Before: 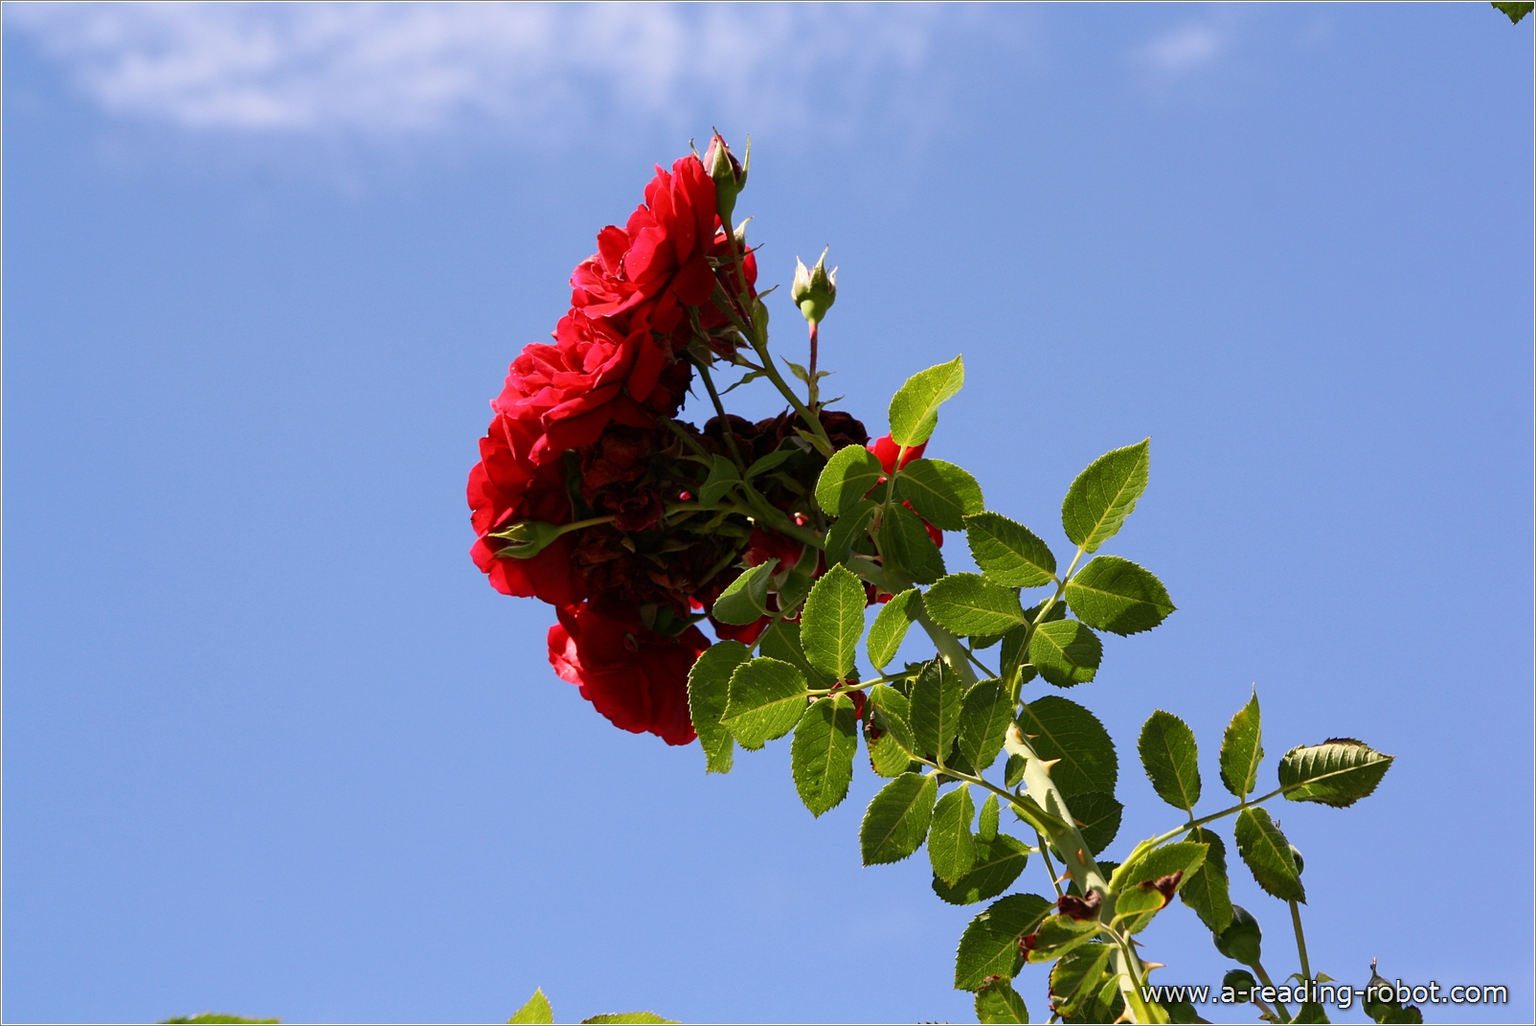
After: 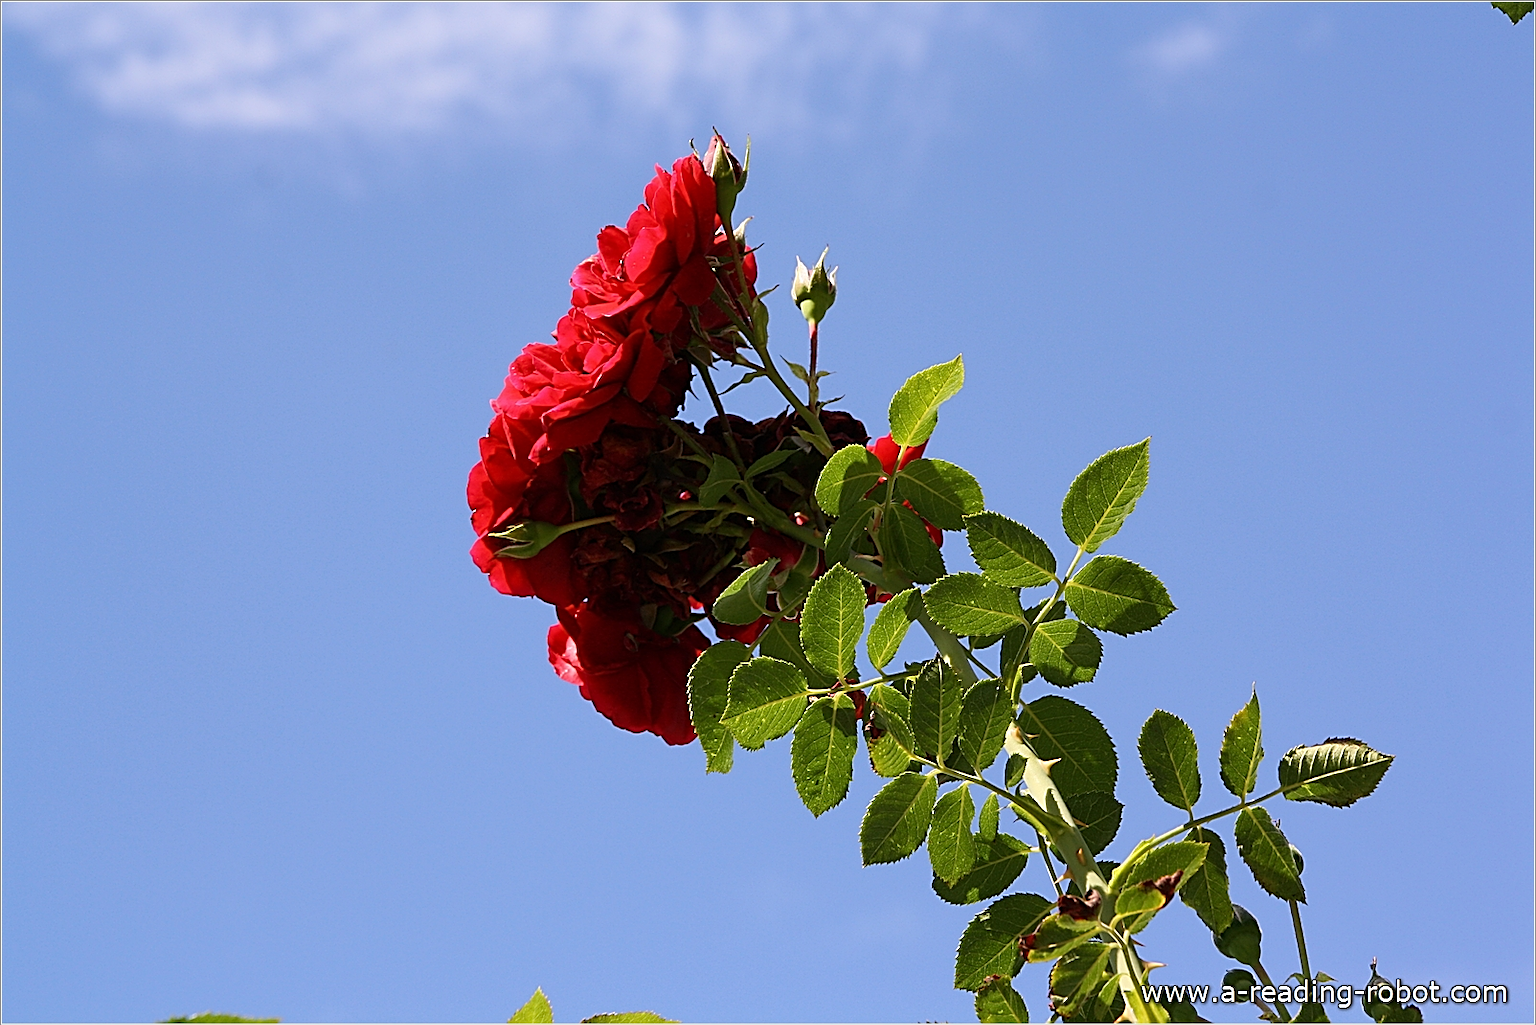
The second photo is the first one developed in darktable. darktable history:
sharpen: amount 0.901
